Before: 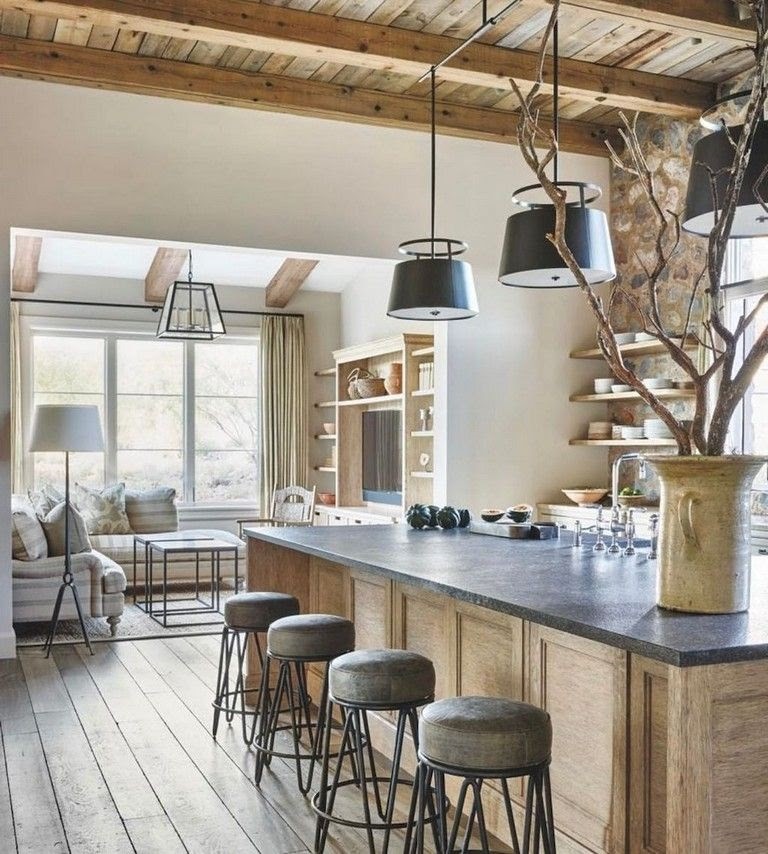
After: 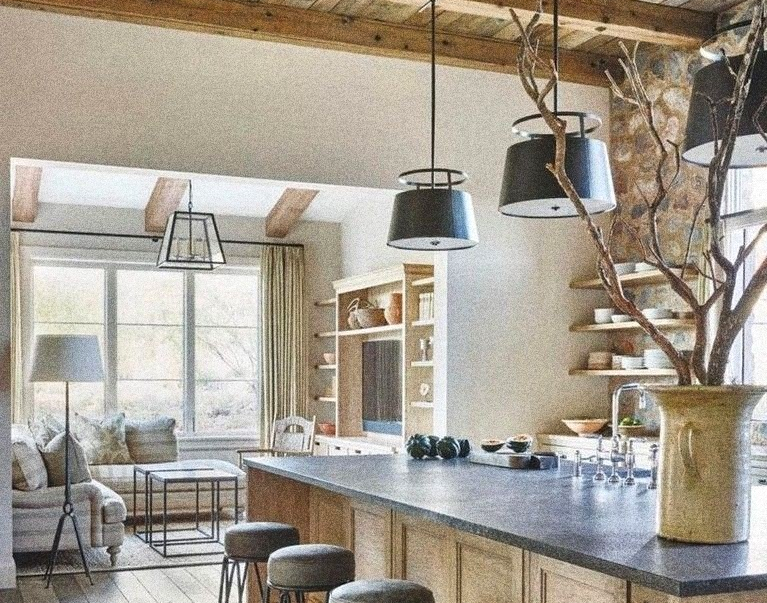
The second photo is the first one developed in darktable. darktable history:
grain: coarseness 14.49 ISO, strength 48.04%, mid-tones bias 35%
contrast brightness saturation: saturation 0.1
crop and rotate: top 8.293%, bottom 20.996%
